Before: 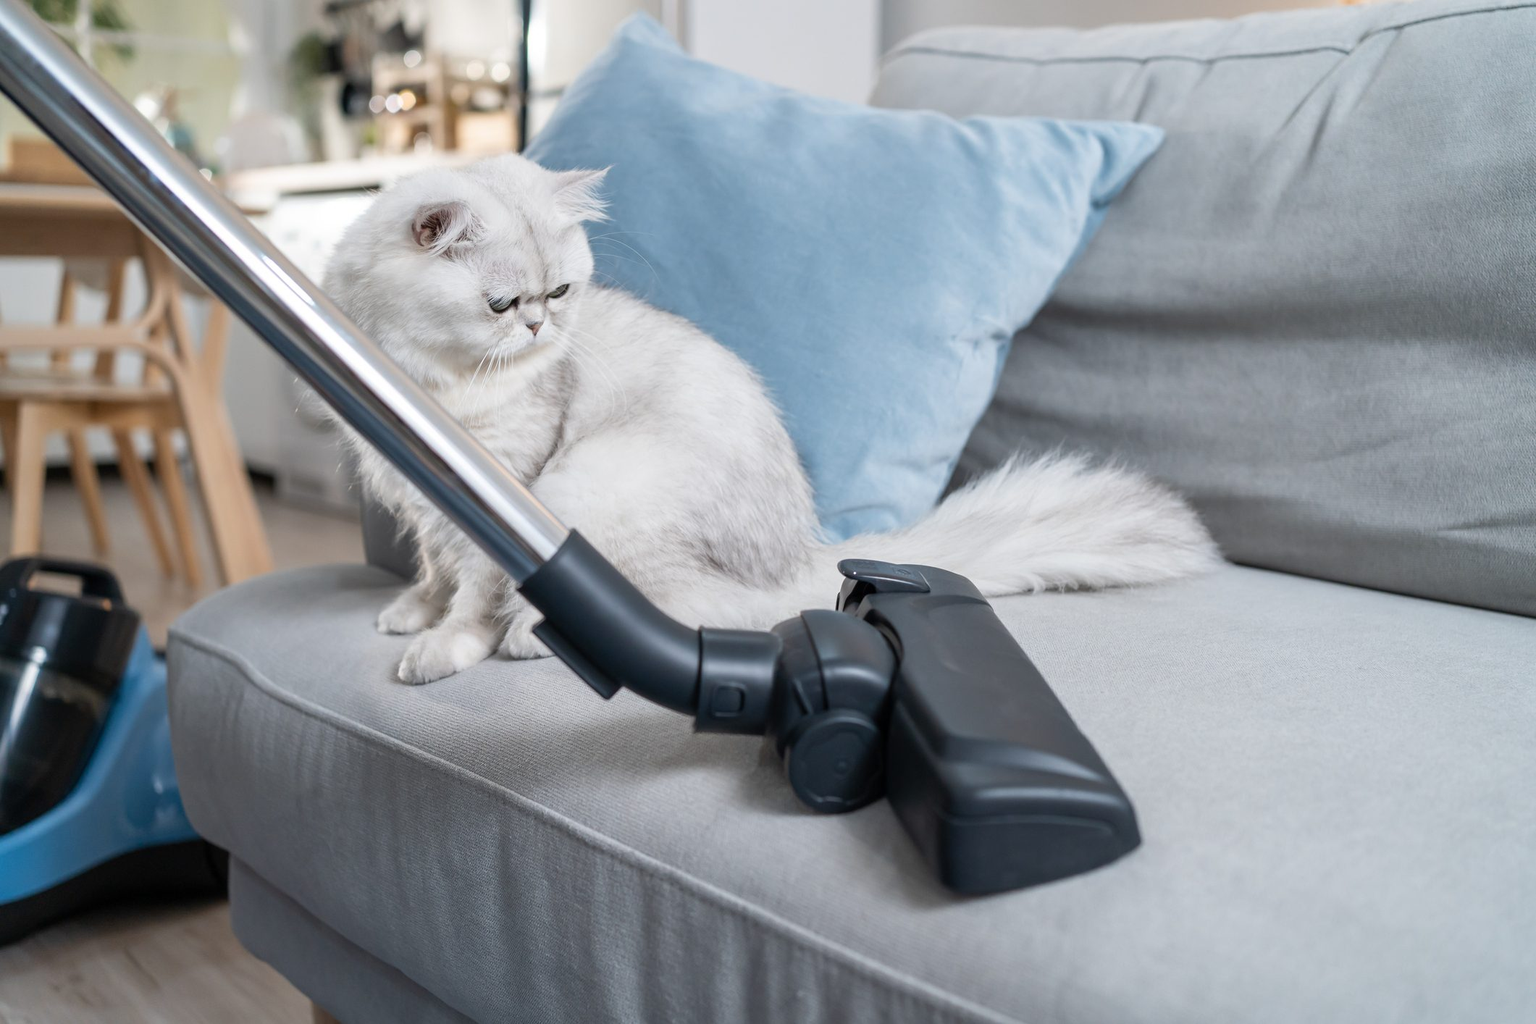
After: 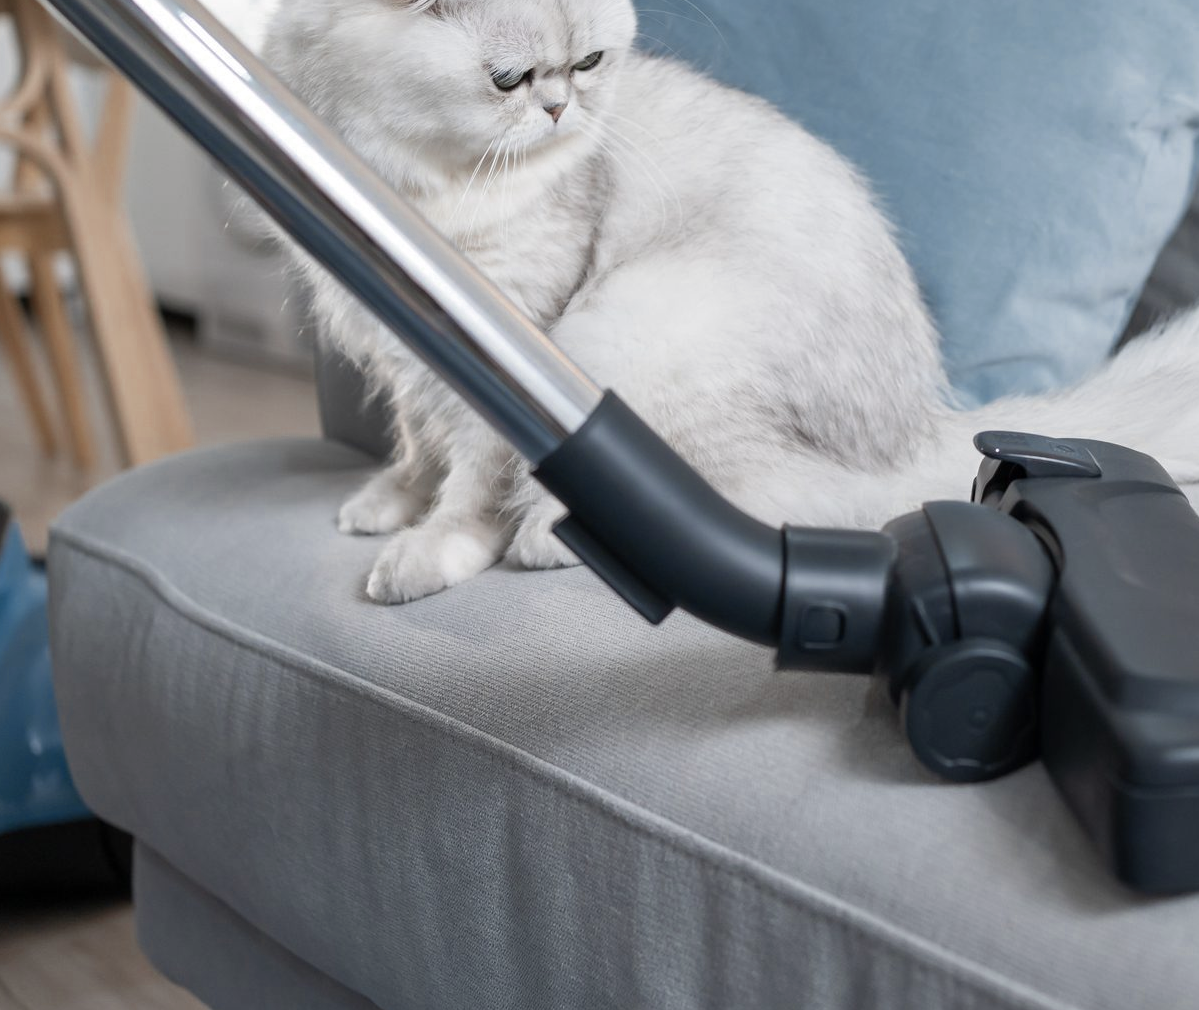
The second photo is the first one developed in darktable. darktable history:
crop: left 8.67%, top 24.119%, right 34.775%, bottom 4.433%
color zones: curves: ch0 [(0, 0.5) (0.125, 0.4) (0.25, 0.5) (0.375, 0.4) (0.5, 0.4) (0.625, 0.35) (0.75, 0.35) (0.875, 0.5)]; ch1 [(0, 0.35) (0.125, 0.45) (0.25, 0.35) (0.375, 0.35) (0.5, 0.35) (0.625, 0.35) (0.75, 0.45) (0.875, 0.35)]; ch2 [(0, 0.6) (0.125, 0.5) (0.25, 0.5) (0.375, 0.6) (0.5, 0.6) (0.625, 0.5) (0.75, 0.5) (0.875, 0.5)]
